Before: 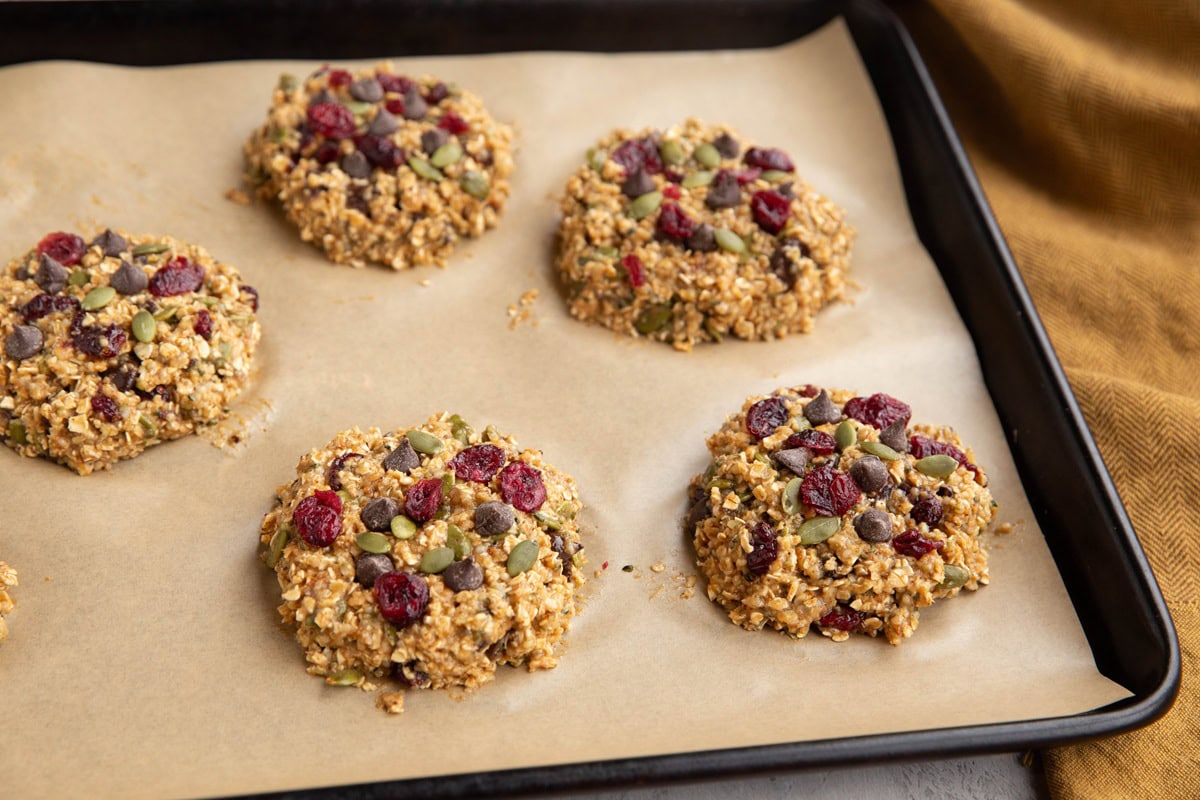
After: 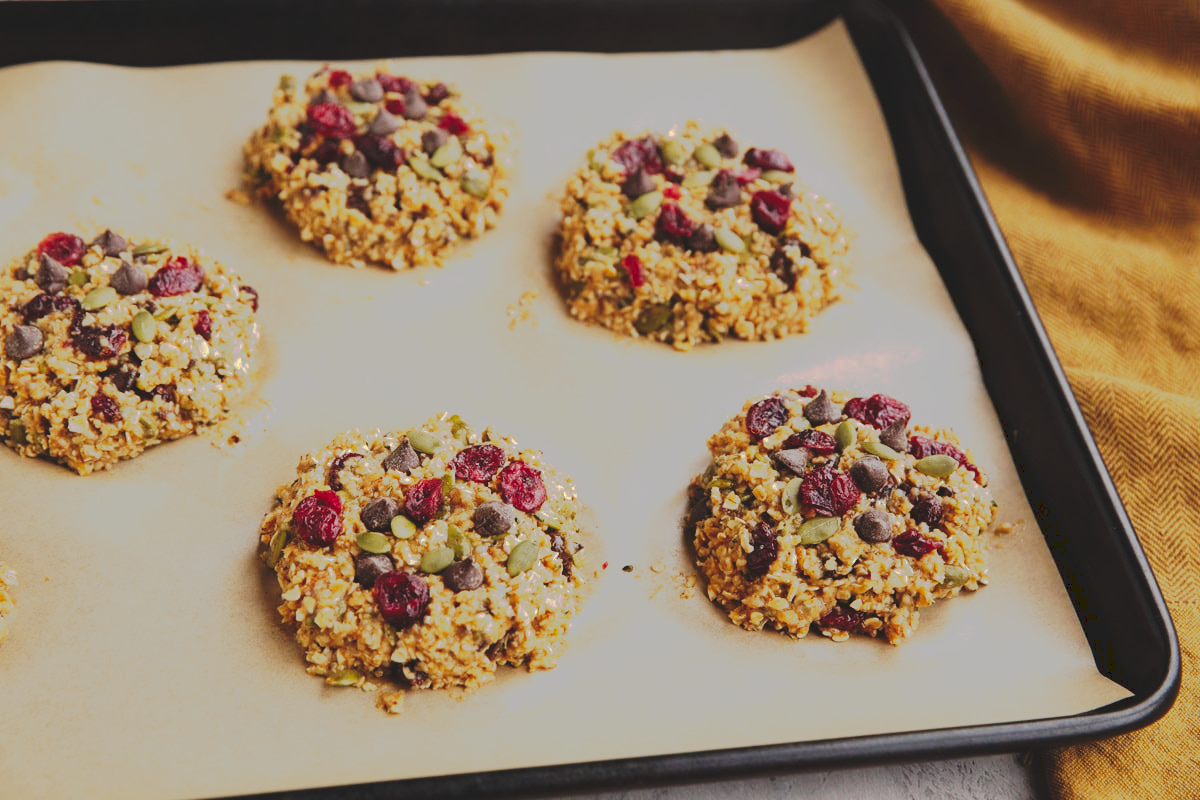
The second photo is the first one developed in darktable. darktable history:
tone curve: curves: ch0 [(0, 0) (0.003, 0.118) (0.011, 0.118) (0.025, 0.122) (0.044, 0.131) (0.069, 0.142) (0.1, 0.155) (0.136, 0.168) (0.177, 0.183) (0.224, 0.216) (0.277, 0.265) (0.335, 0.337) (0.399, 0.415) (0.468, 0.506) (0.543, 0.586) (0.623, 0.665) (0.709, 0.716) (0.801, 0.737) (0.898, 0.744) (1, 1)], preserve colors none
